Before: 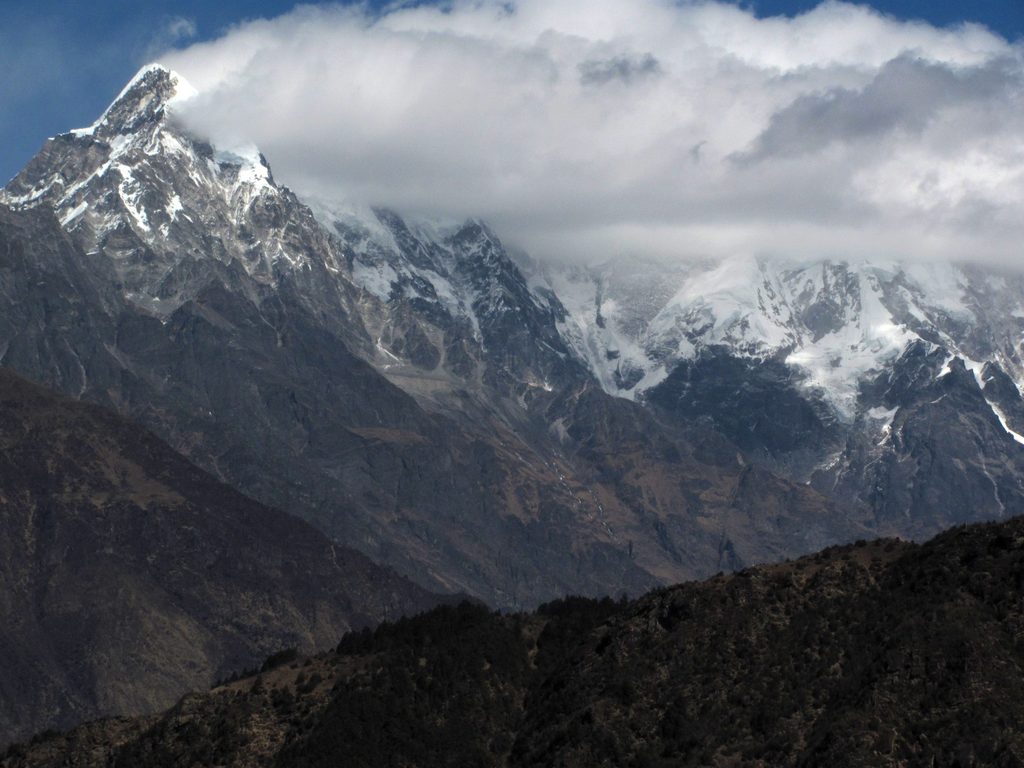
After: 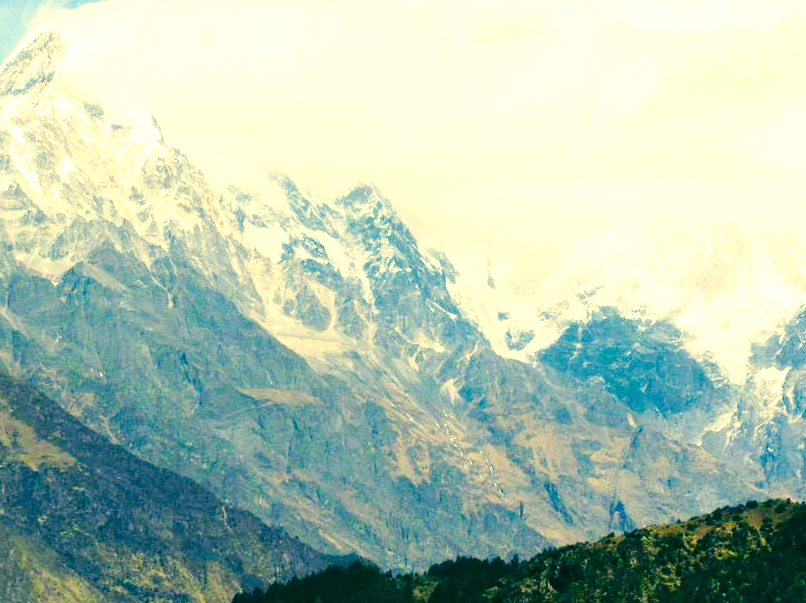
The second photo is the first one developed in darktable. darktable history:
color balance rgb: linear chroma grading › shadows 31.562%, linear chroma grading › global chroma -1.56%, linear chroma grading › mid-tones 4.069%, perceptual saturation grading › global saturation 31.031%, global vibrance 20%
crop and rotate: left 10.689%, top 5.097%, right 10.503%, bottom 16.343%
base curve: curves: ch0 [(0, 0) (0.036, 0.025) (0.121, 0.166) (0.206, 0.329) (0.605, 0.79) (1, 1)], preserve colors none
shadows and highlights: shadows 11.73, white point adjustment 1.28, highlights -1.4, soften with gaussian
color correction: highlights a* 1.91, highlights b* 34.02, shadows a* -37.3, shadows b* -5.7
exposure: black level correction 0.001, exposure 0.144 EV, compensate exposure bias true, compensate highlight preservation false
